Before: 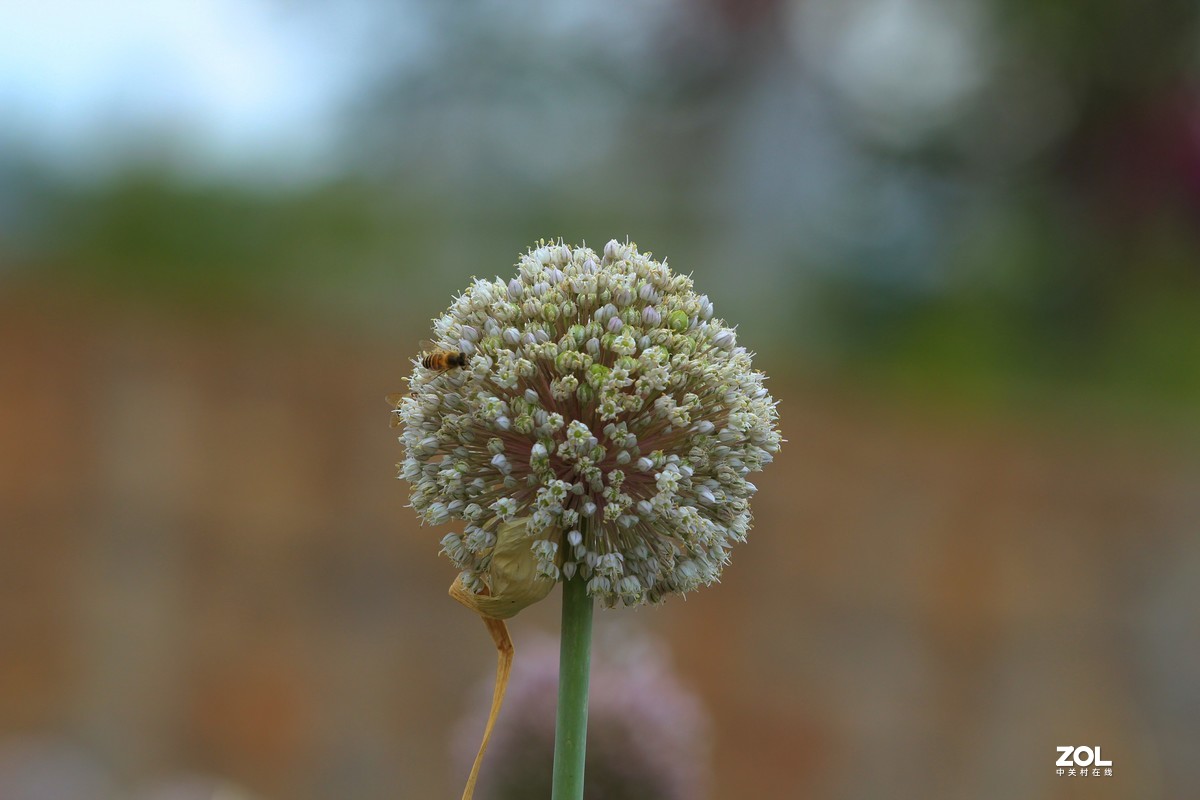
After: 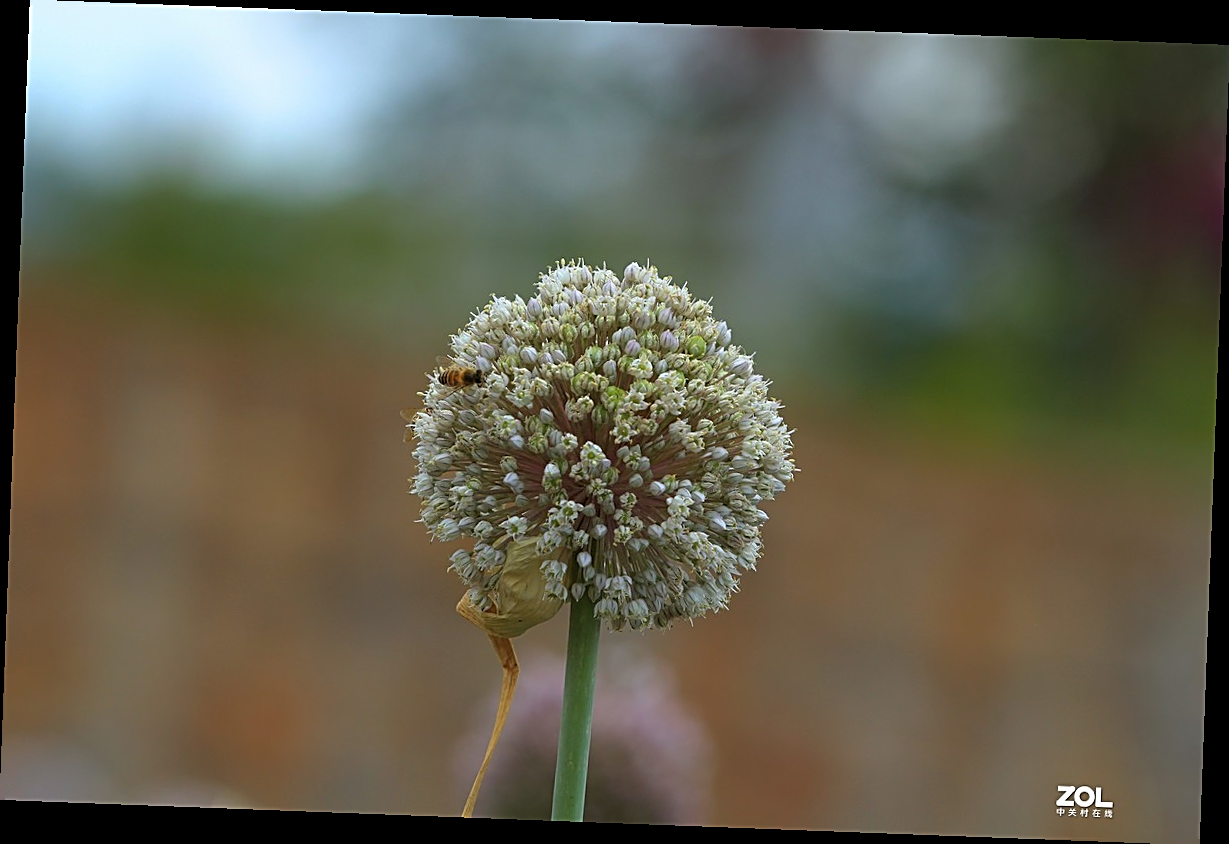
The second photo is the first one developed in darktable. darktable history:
sharpen: amount 0.75
rotate and perspective: rotation 2.17°, automatic cropping off
